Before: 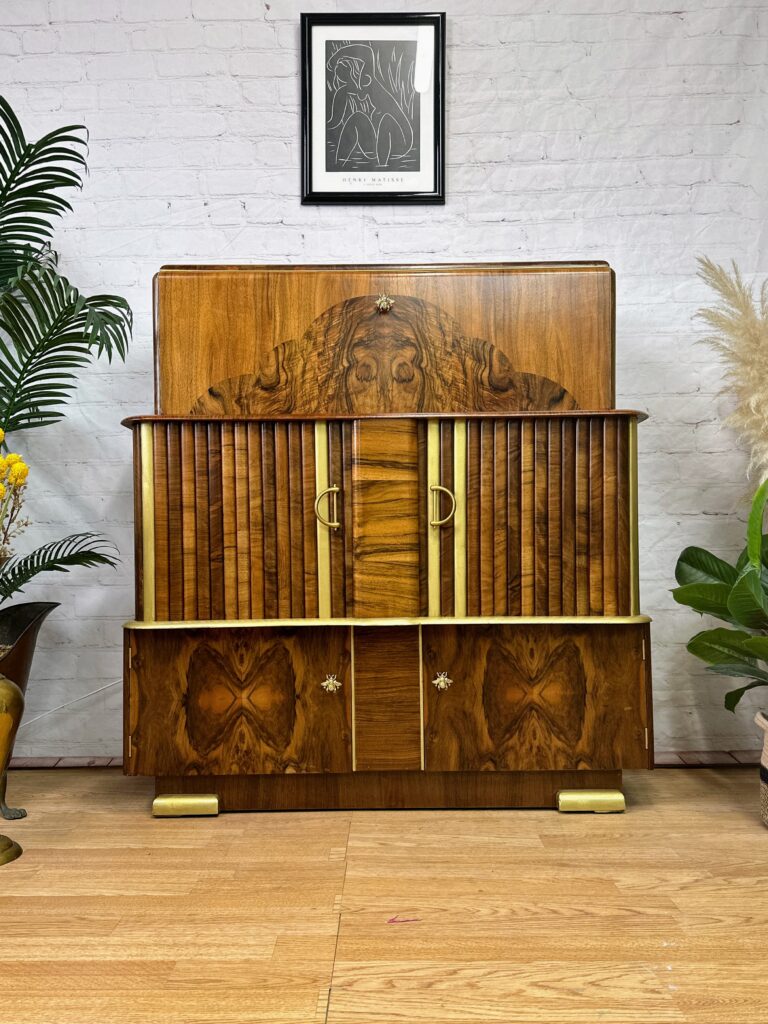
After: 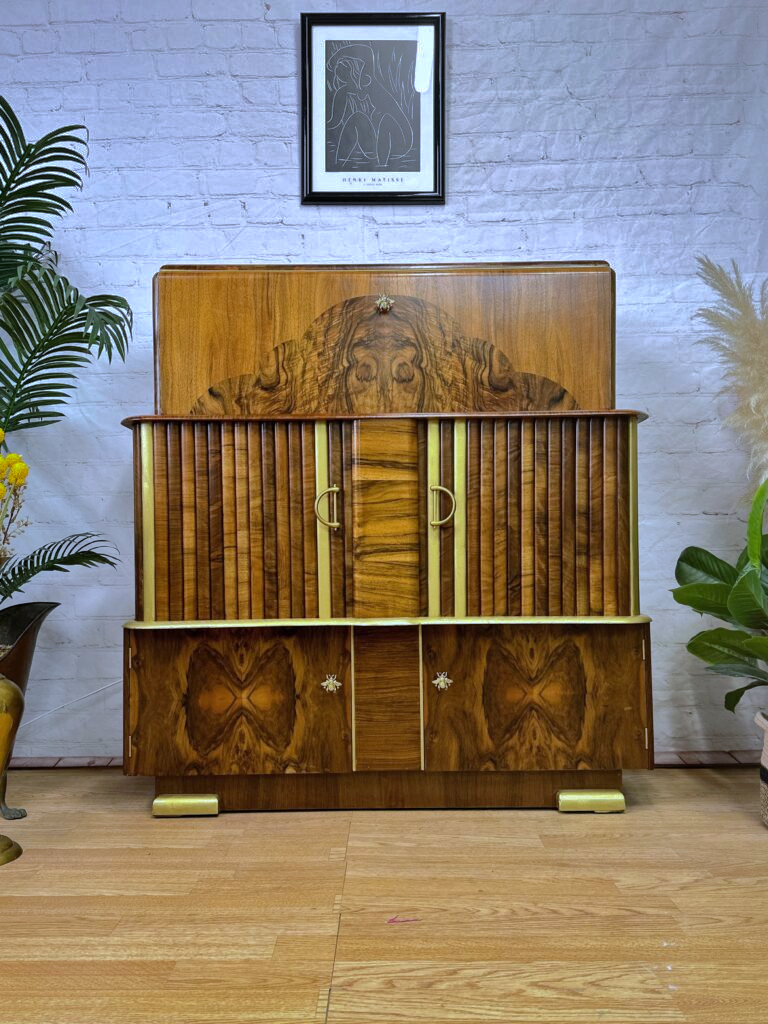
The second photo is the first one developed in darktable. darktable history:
tone equalizer: on, module defaults
white balance: red 0.948, green 1.02, blue 1.176
shadows and highlights: shadows 25, highlights -70
